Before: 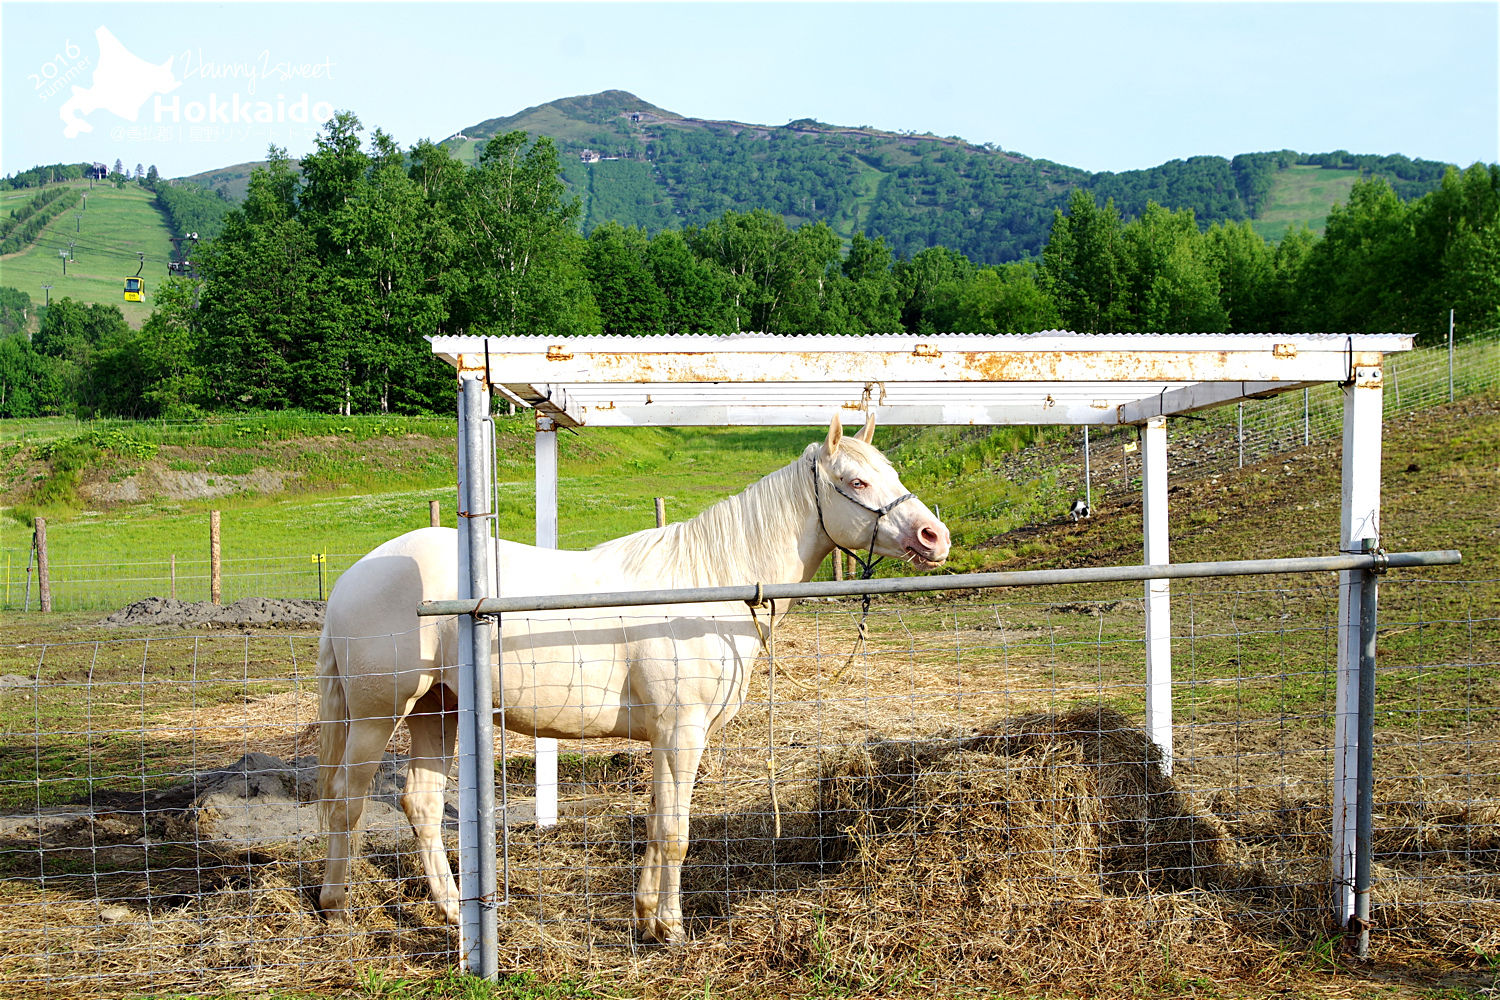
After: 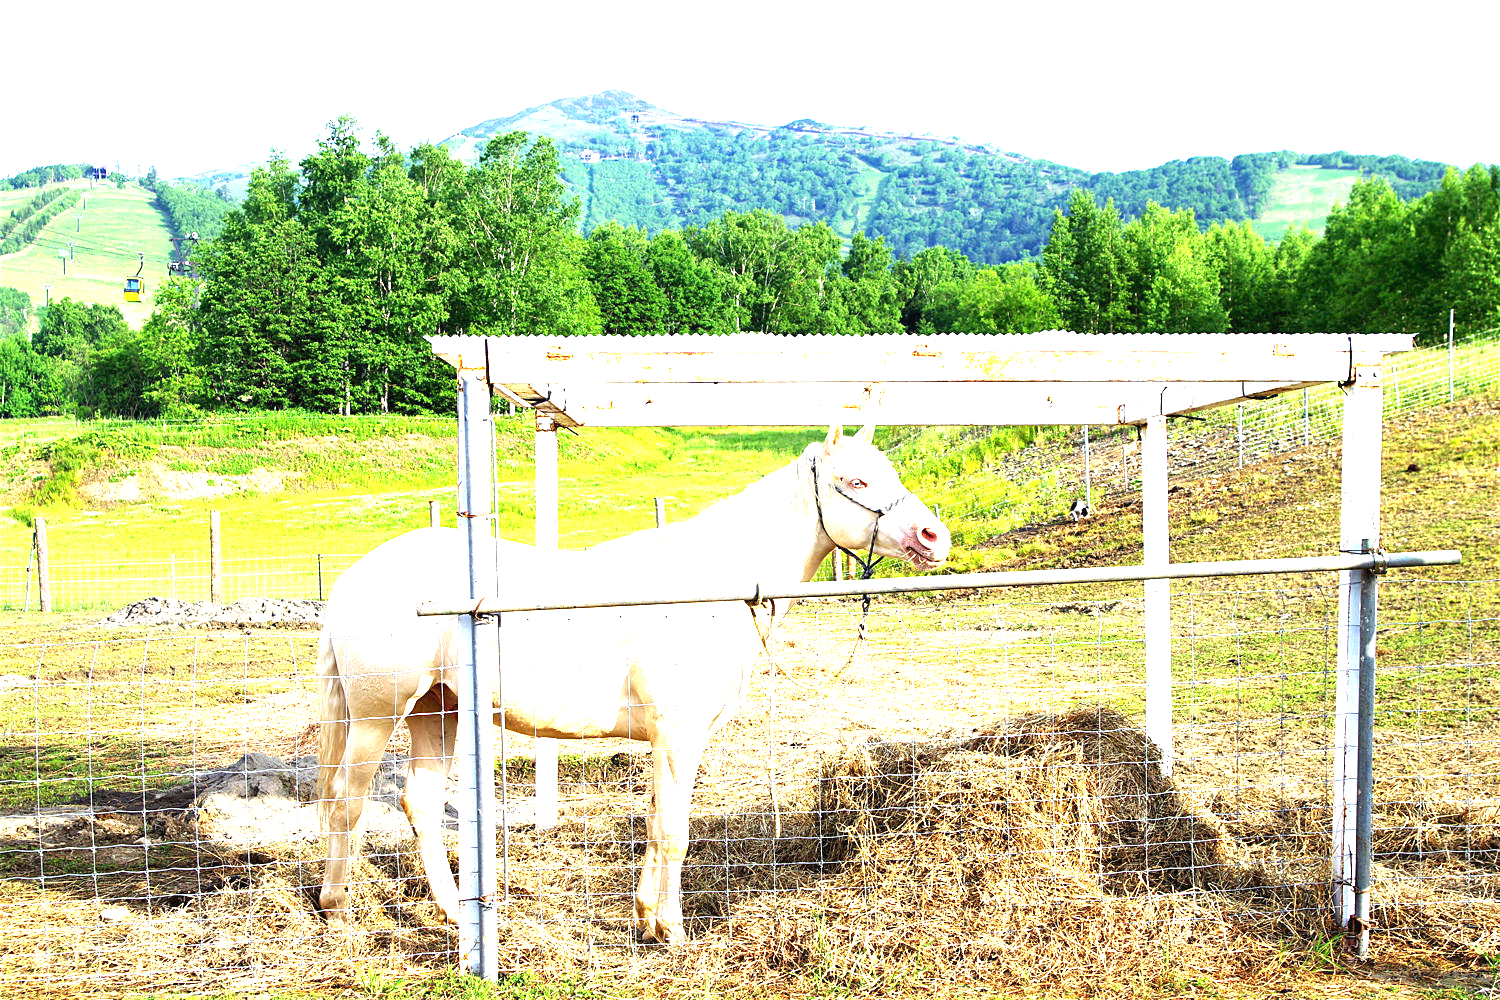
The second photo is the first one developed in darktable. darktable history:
exposure: black level correction 0, exposure 1.99 EV, compensate highlight preservation false
